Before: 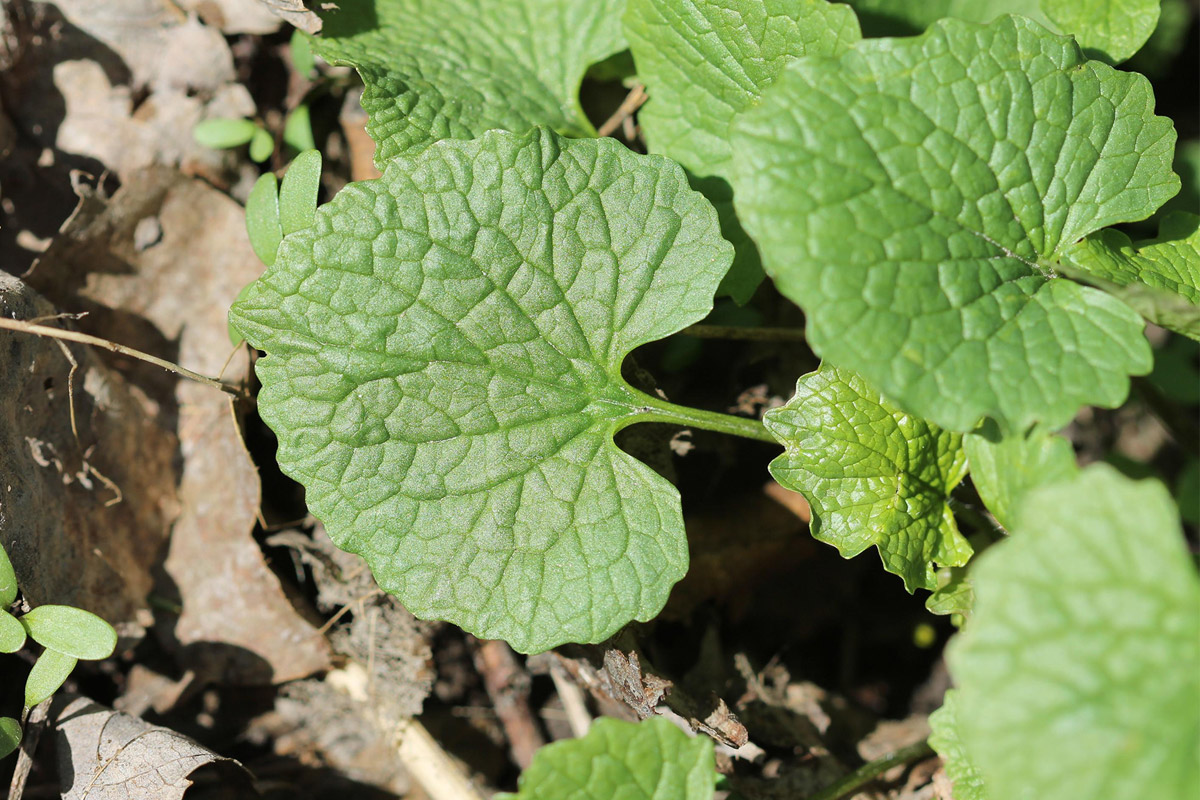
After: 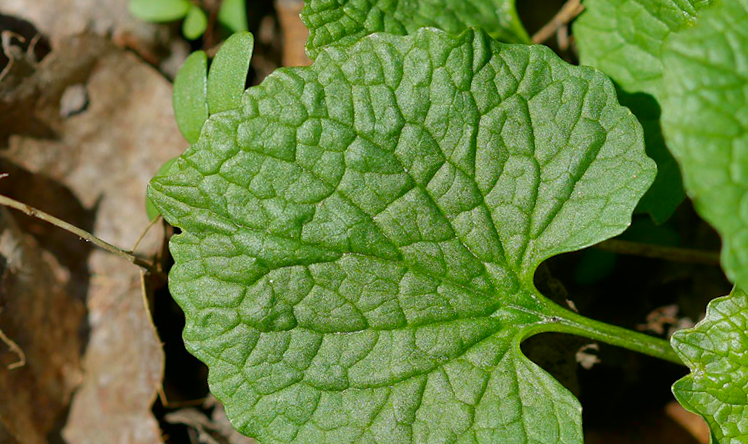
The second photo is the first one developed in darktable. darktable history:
contrast brightness saturation: brightness -0.25, saturation 0.2
crop and rotate: angle -4.99°, left 2.122%, top 6.945%, right 27.566%, bottom 30.519%
shadows and highlights: on, module defaults
